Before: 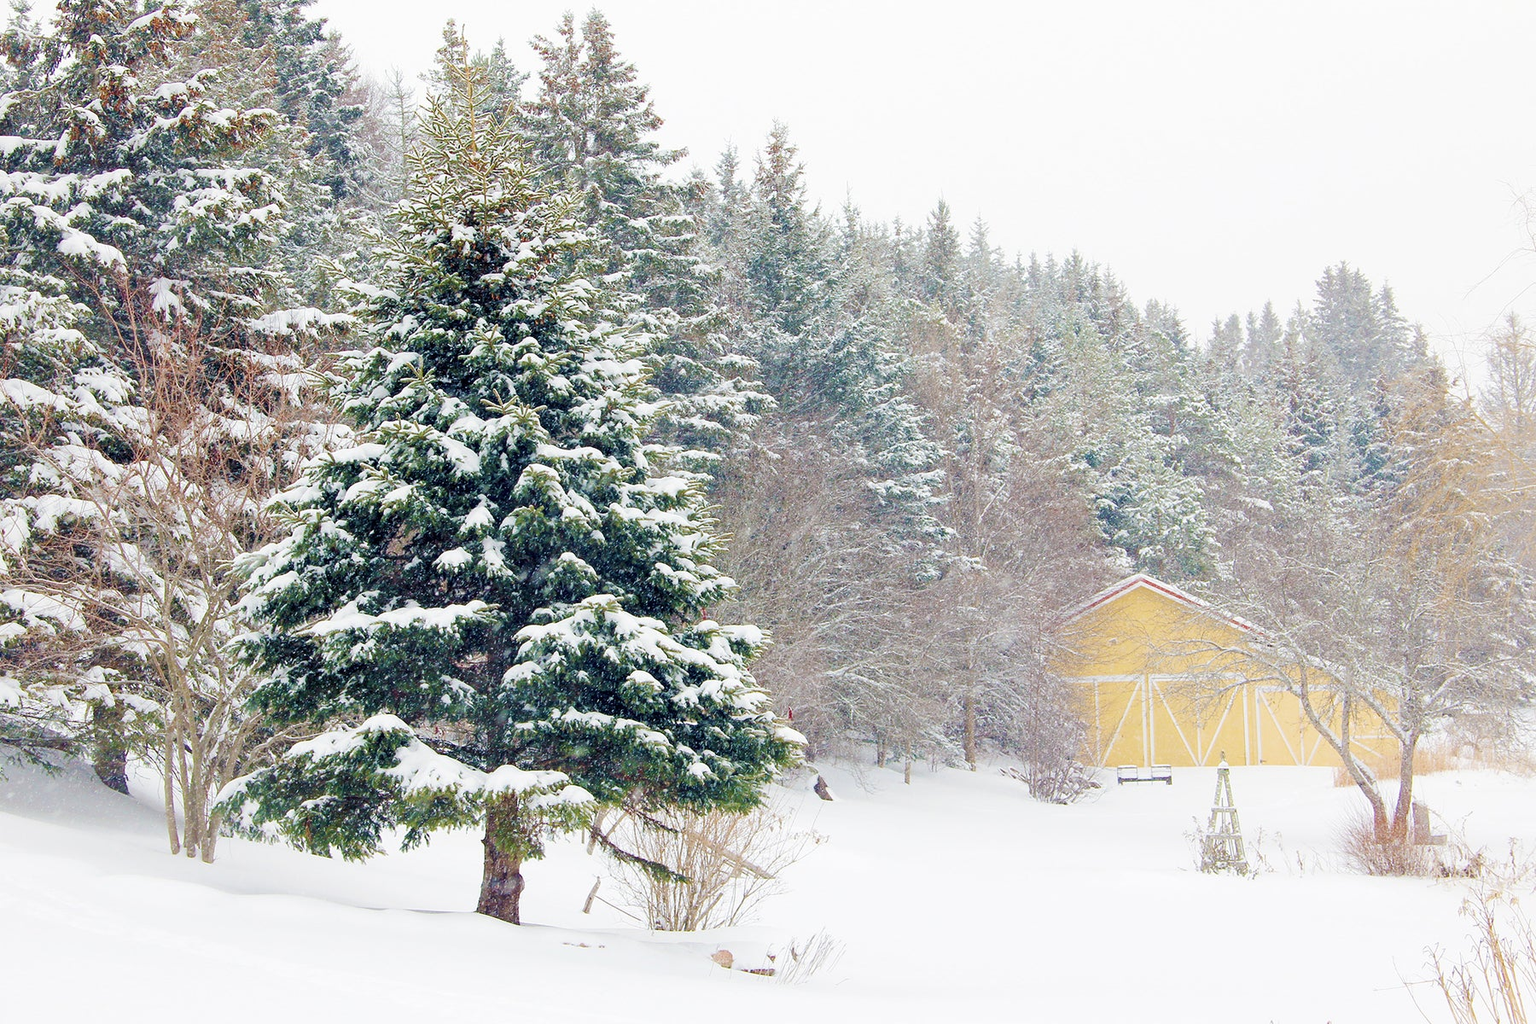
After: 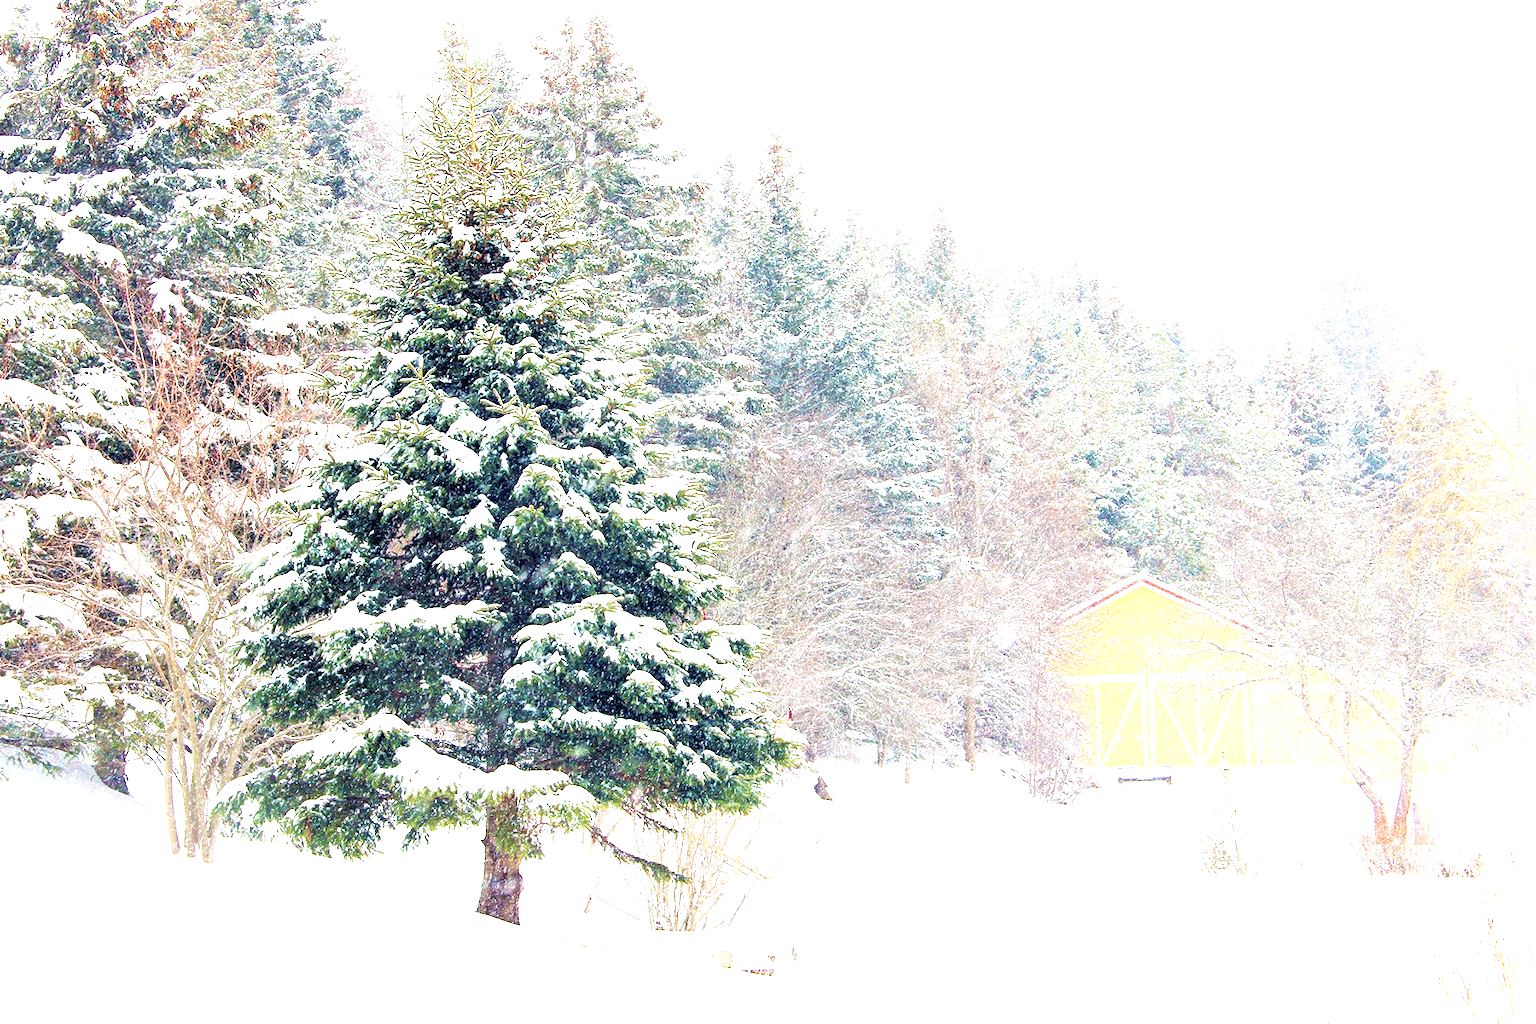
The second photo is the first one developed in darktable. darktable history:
exposure: black level correction 0, exposure 1.189 EV, compensate highlight preservation false
